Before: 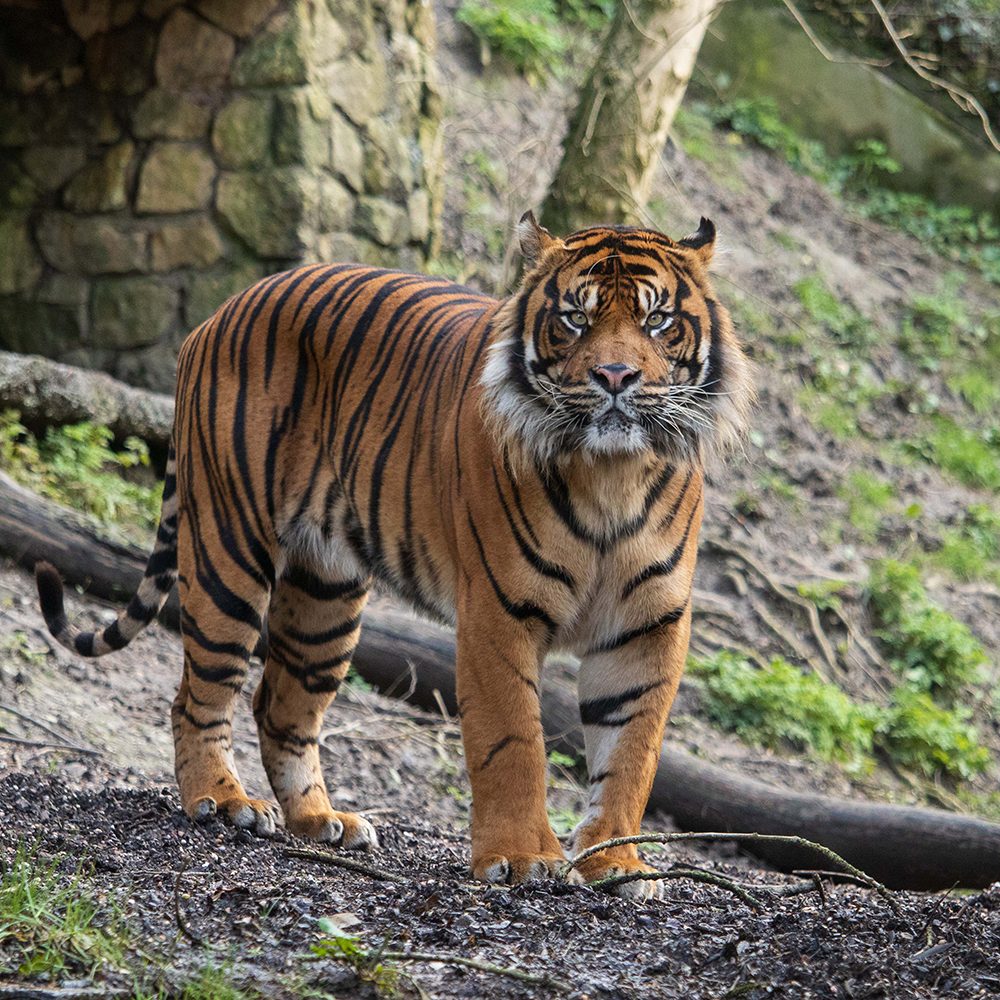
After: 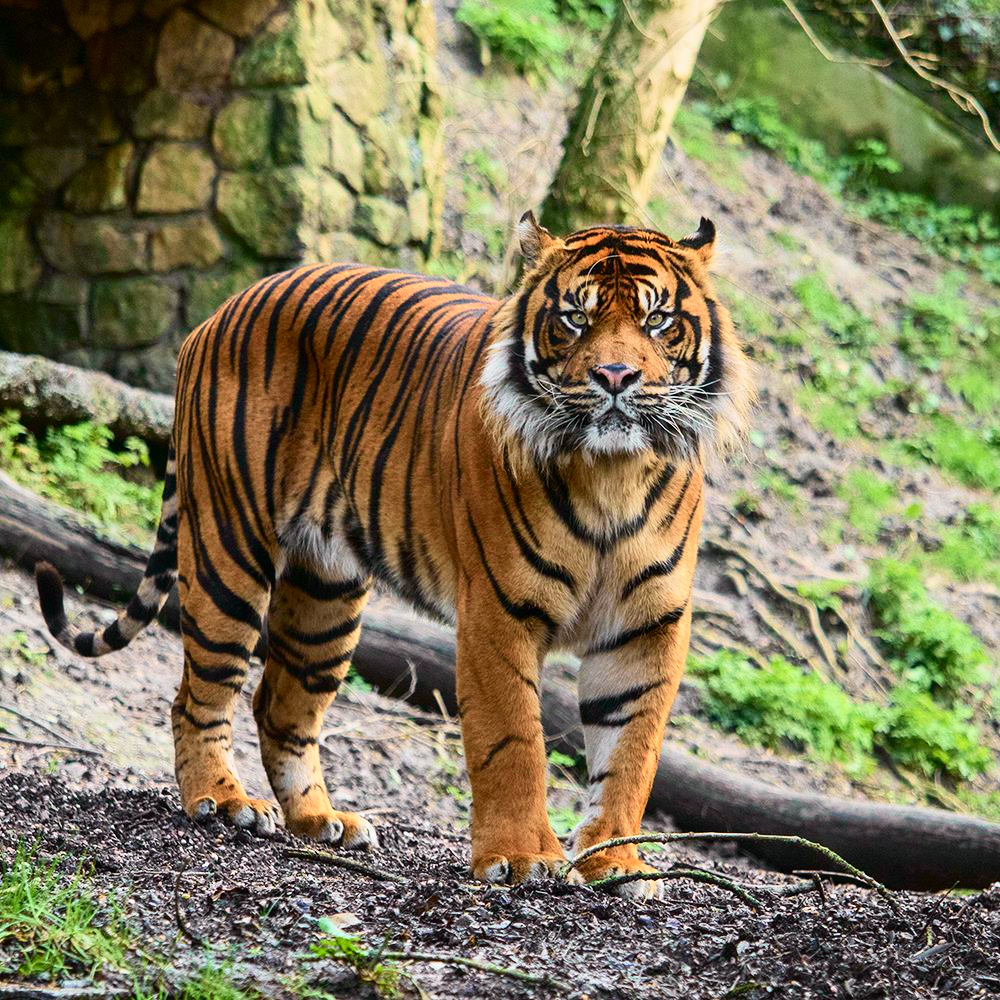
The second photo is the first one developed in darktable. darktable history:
tone curve: curves: ch0 [(0, 0.003) (0.044, 0.032) (0.12, 0.089) (0.197, 0.168) (0.281, 0.273) (0.468, 0.548) (0.588, 0.71) (0.701, 0.815) (0.86, 0.922) (1, 0.982)]; ch1 [(0, 0) (0.247, 0.215) (0.433, 0.382) (0.466, 0.426) (0.493, 0.481) (0.501, 0.5) (0.517, 0.524) (0.557, 0.582) (0.598, 0.651) (0.671, 0.735) (0.796, 0.85) (1, 1)]; ch2 [(0, 0) (0.249, 0.216) (0.357, 0.317) (0.448, 0.432) (0.478, 0.492) (0.498, 0.499) (0.517, 0.53) (0.537, 0.57) (0.569, 0.623) (0.61, 0.663) (0.706, 0.75) (0.808, 0.809) (0.991, 0.968)], color space Lab, independent channels, preserve colors none
